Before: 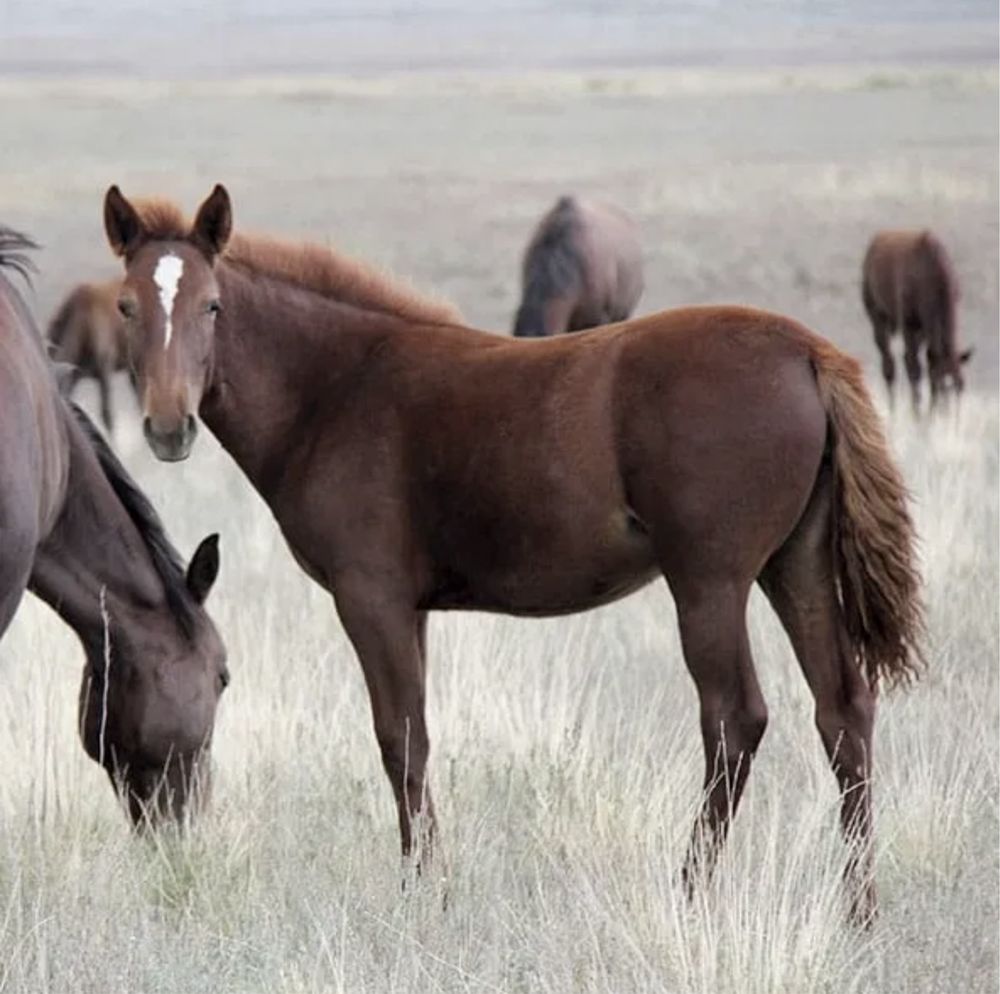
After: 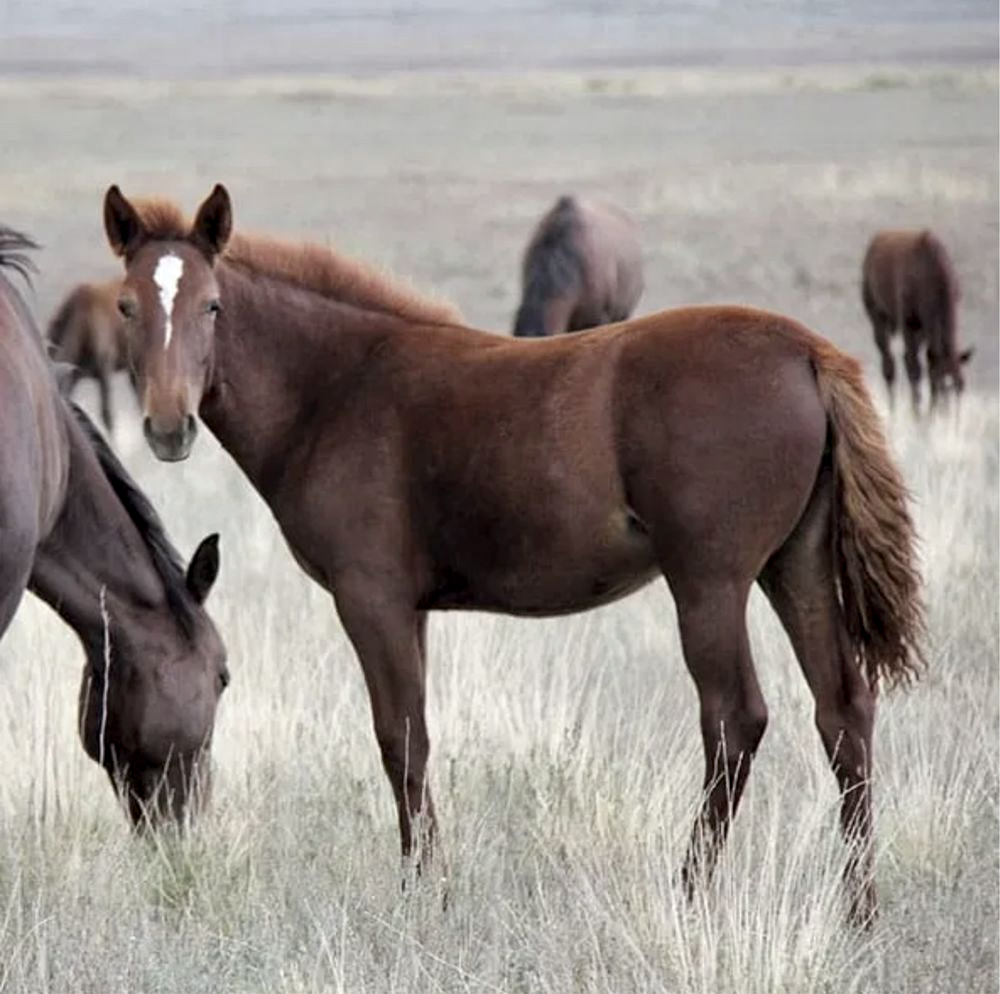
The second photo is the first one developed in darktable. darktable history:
shadows and highlights: shadows 47.57, highlights -41.29, shadows color adjustment 99.16%, highlights color adjustment 0.585%, soften with gaussian
contrast equalizer: y [[0.524 ×6], [0.512 ×6], [0.379 ×6], [0 ×6], [0 ×6]]
